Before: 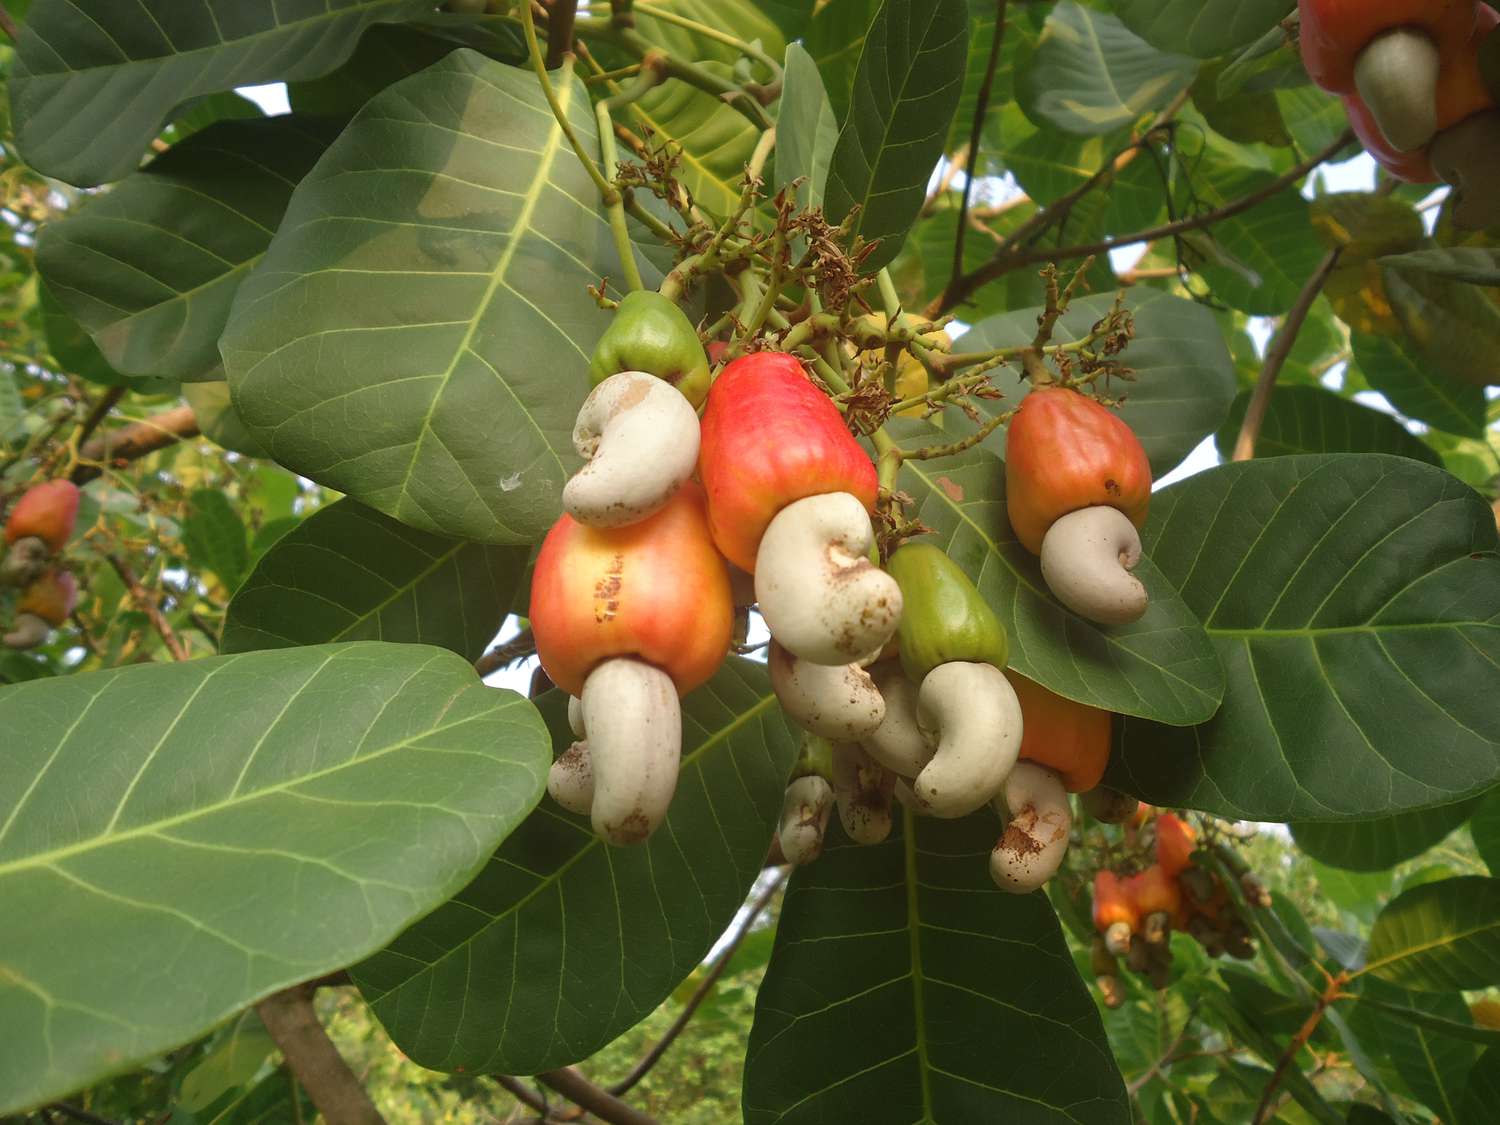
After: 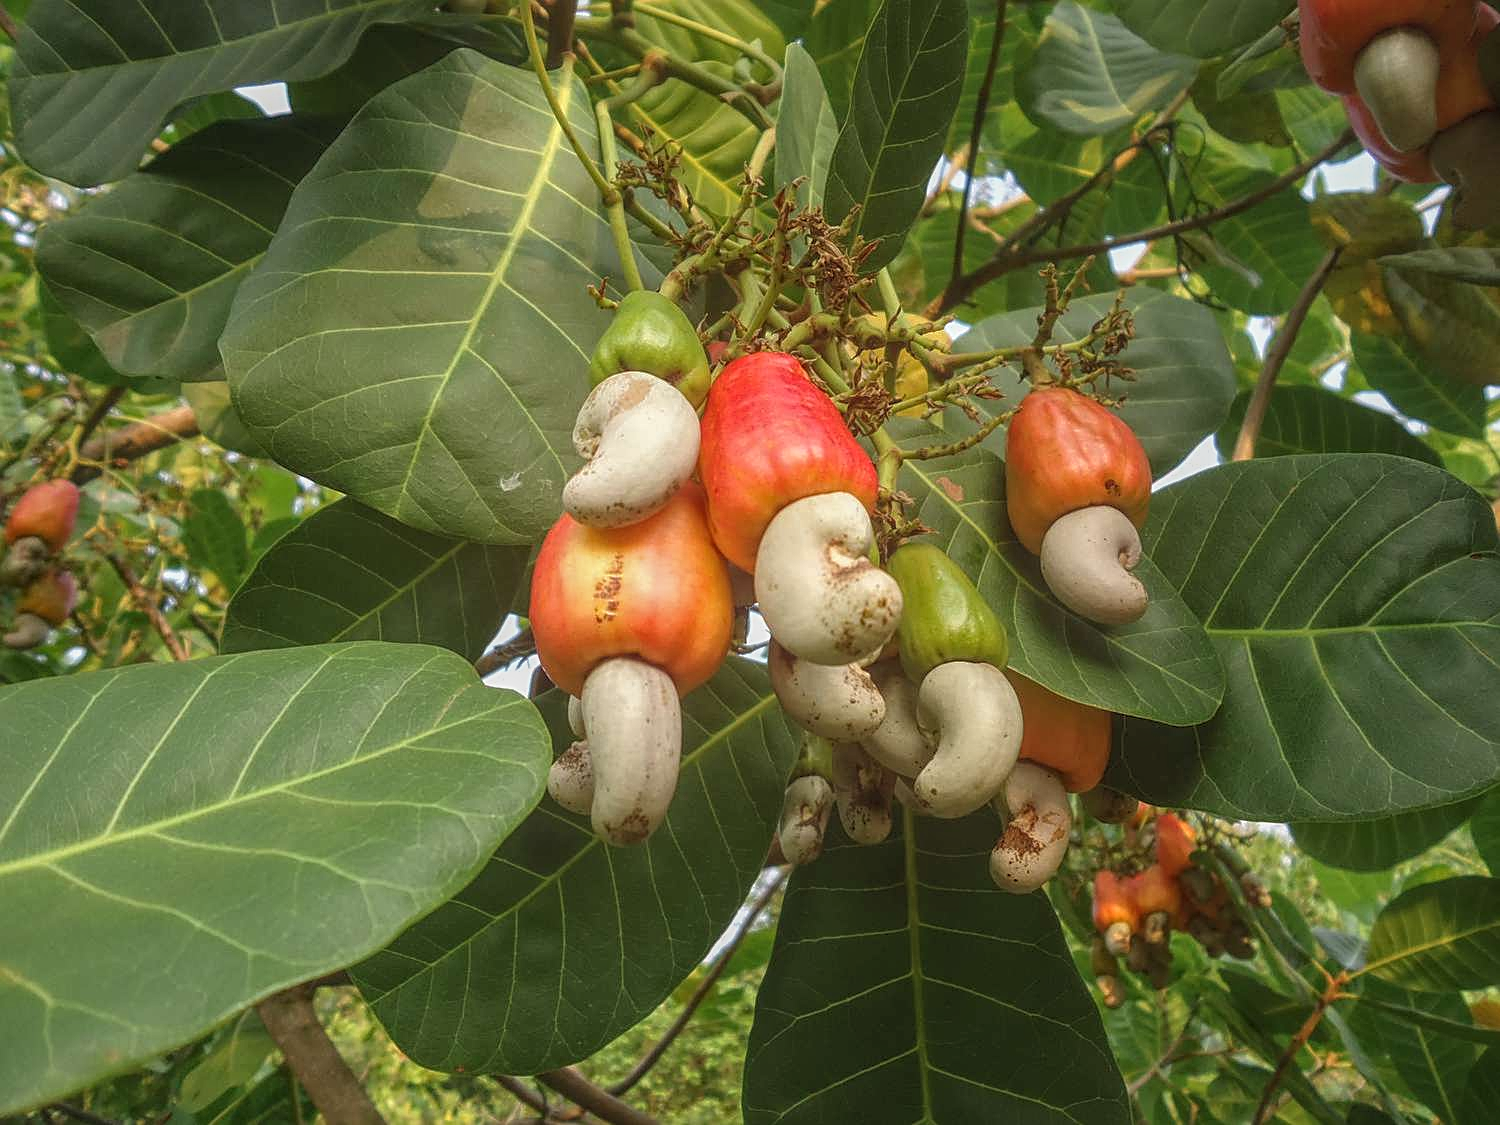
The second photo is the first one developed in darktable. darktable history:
sharpen: on, module defaults
local contrast: highlights 66%, shadows 33%, detail 166%, midtone range 0.2
